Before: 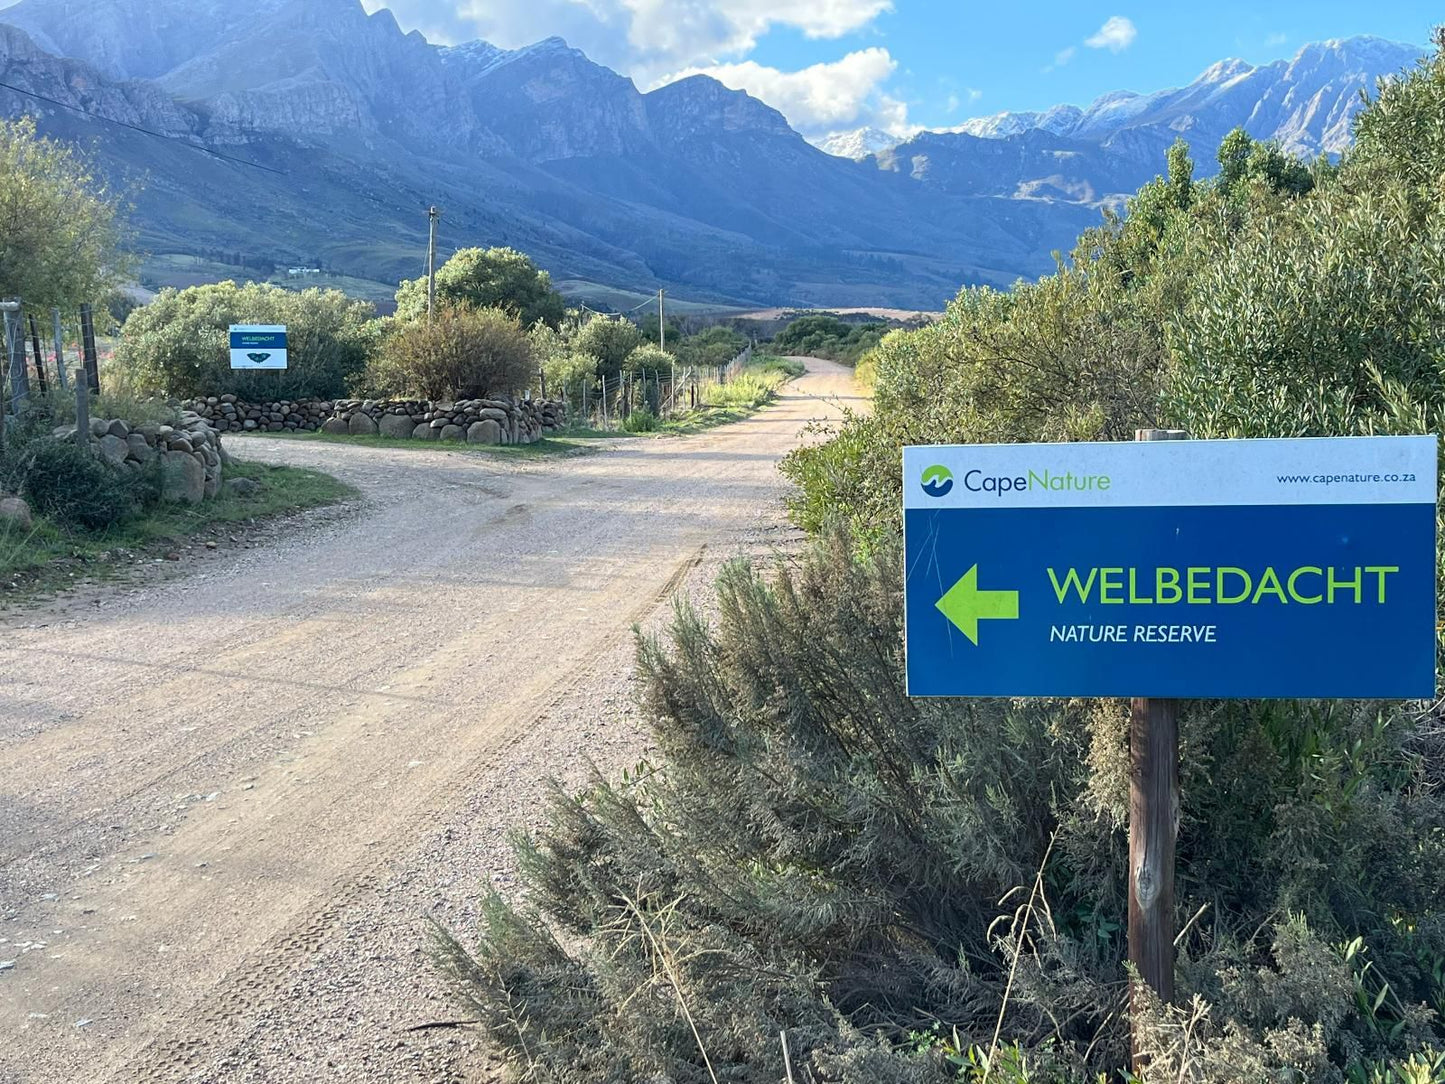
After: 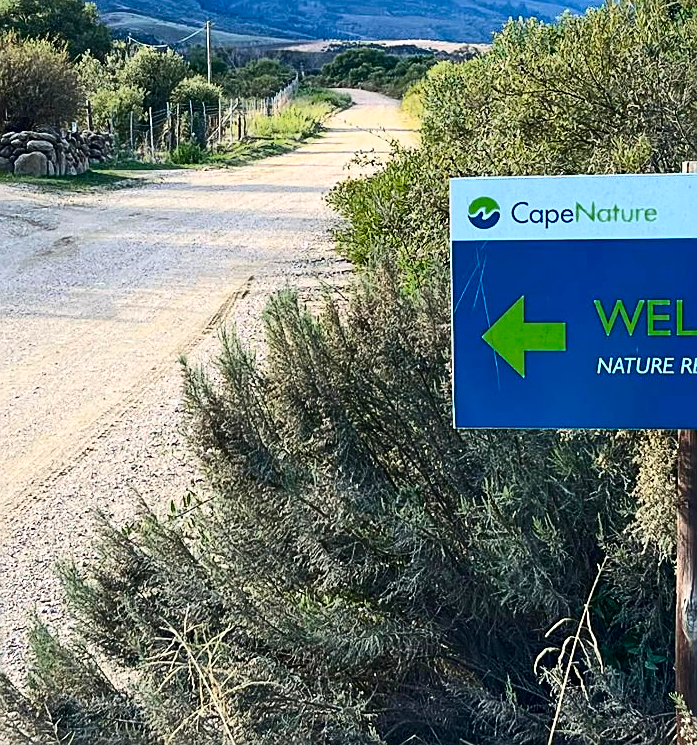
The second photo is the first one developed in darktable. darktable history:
contrast brightness saturation: contrast 0.292
color correction: highlights b* -0.004, saturation 1.27
sharpen: on, module defaults
crop: left 31.4%, top 24.759%, right 20.328%, bottom 6.482%
color zones: curves: ch0 [(0, 0.558) (0.143, 0.548) (0.286, 0.447) (0.429, 0.259) (0.571, 0.5) (0.714, 0.5) (0.857, 0.593) (1, 0.558)]; ch1 [(0, 0.543) (0.01, 0.544) (0.12, 0.492) (0.248, 0.458) (0.5, 0.534) (0.748, 0.5) (0.99, 0.469) (1, 0.543)]; ch2 [(0, 0.507) (0.143, 0.522) (0.286, 0.505) (0.429, 0.5) (0.571, 0.5) (0.714, 0.5) (0.857, 0.5) (1, 0.507)]
